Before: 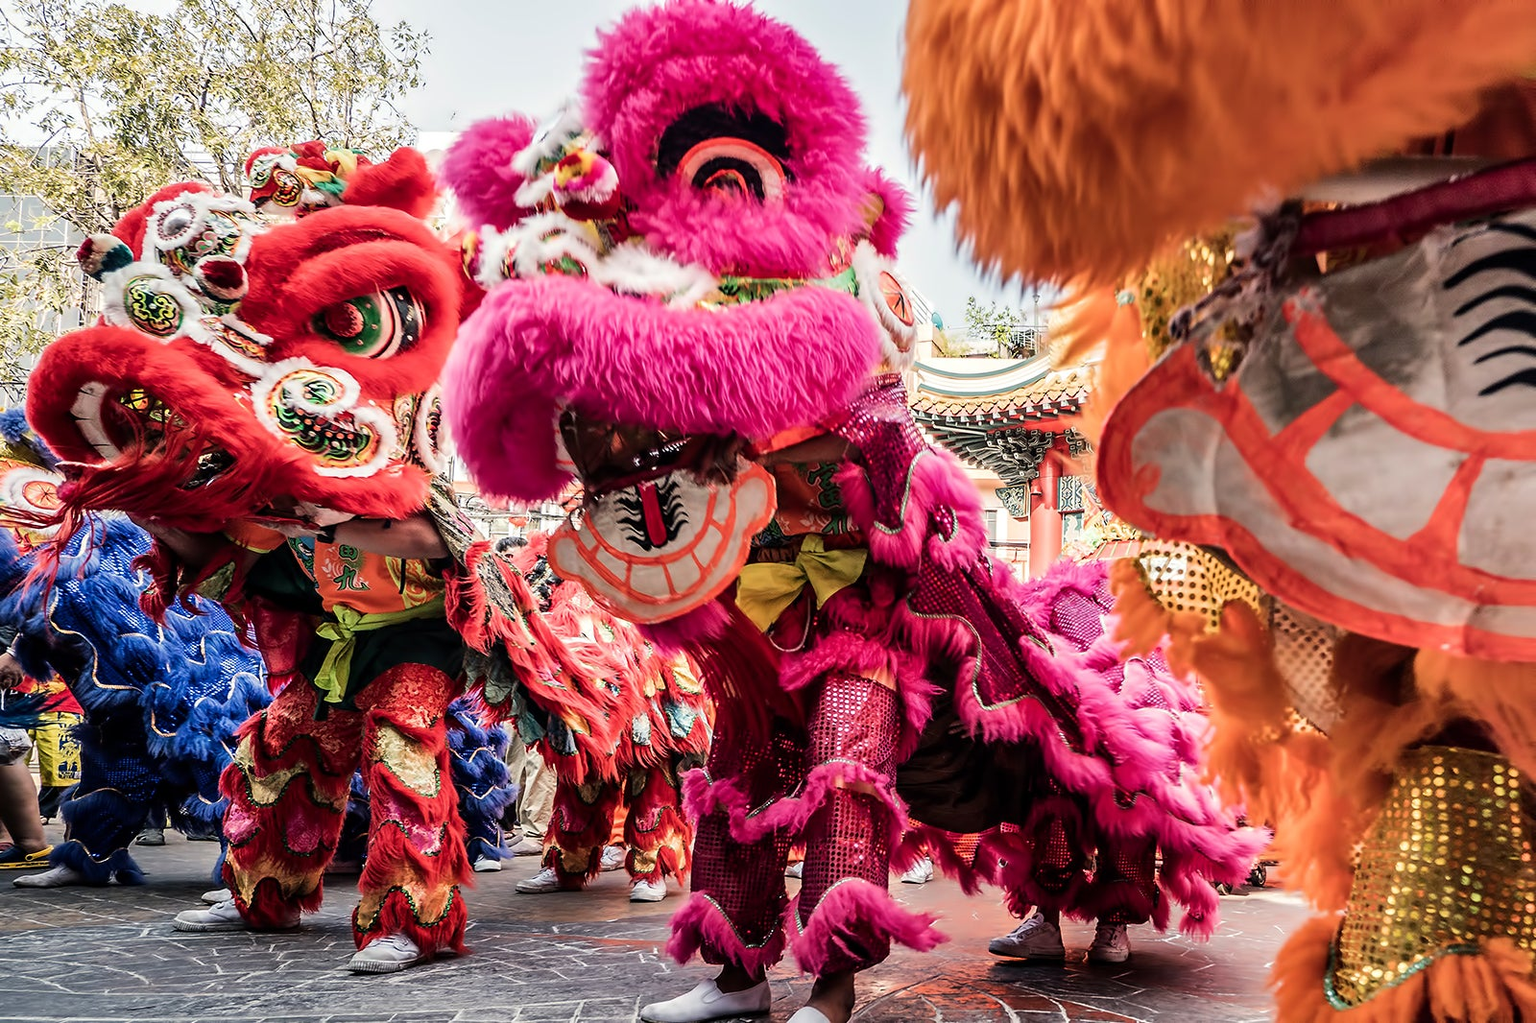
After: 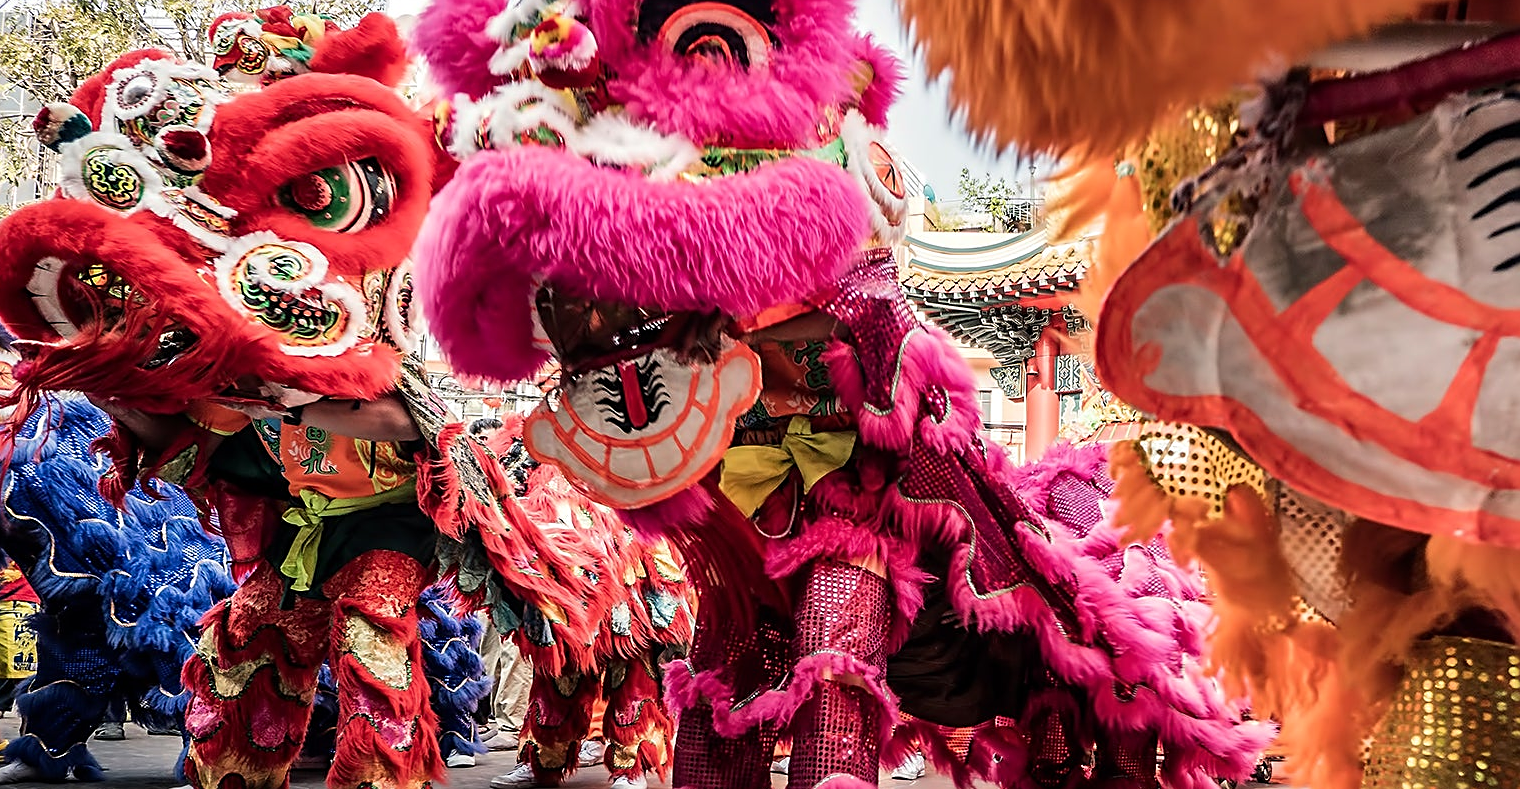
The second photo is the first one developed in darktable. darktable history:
sharpen: on, module defaults
crop and rotate: left 2.991%, top 13.302%, right 1.981%, bottom 12.636%
tone equalizer: on, module defaults
